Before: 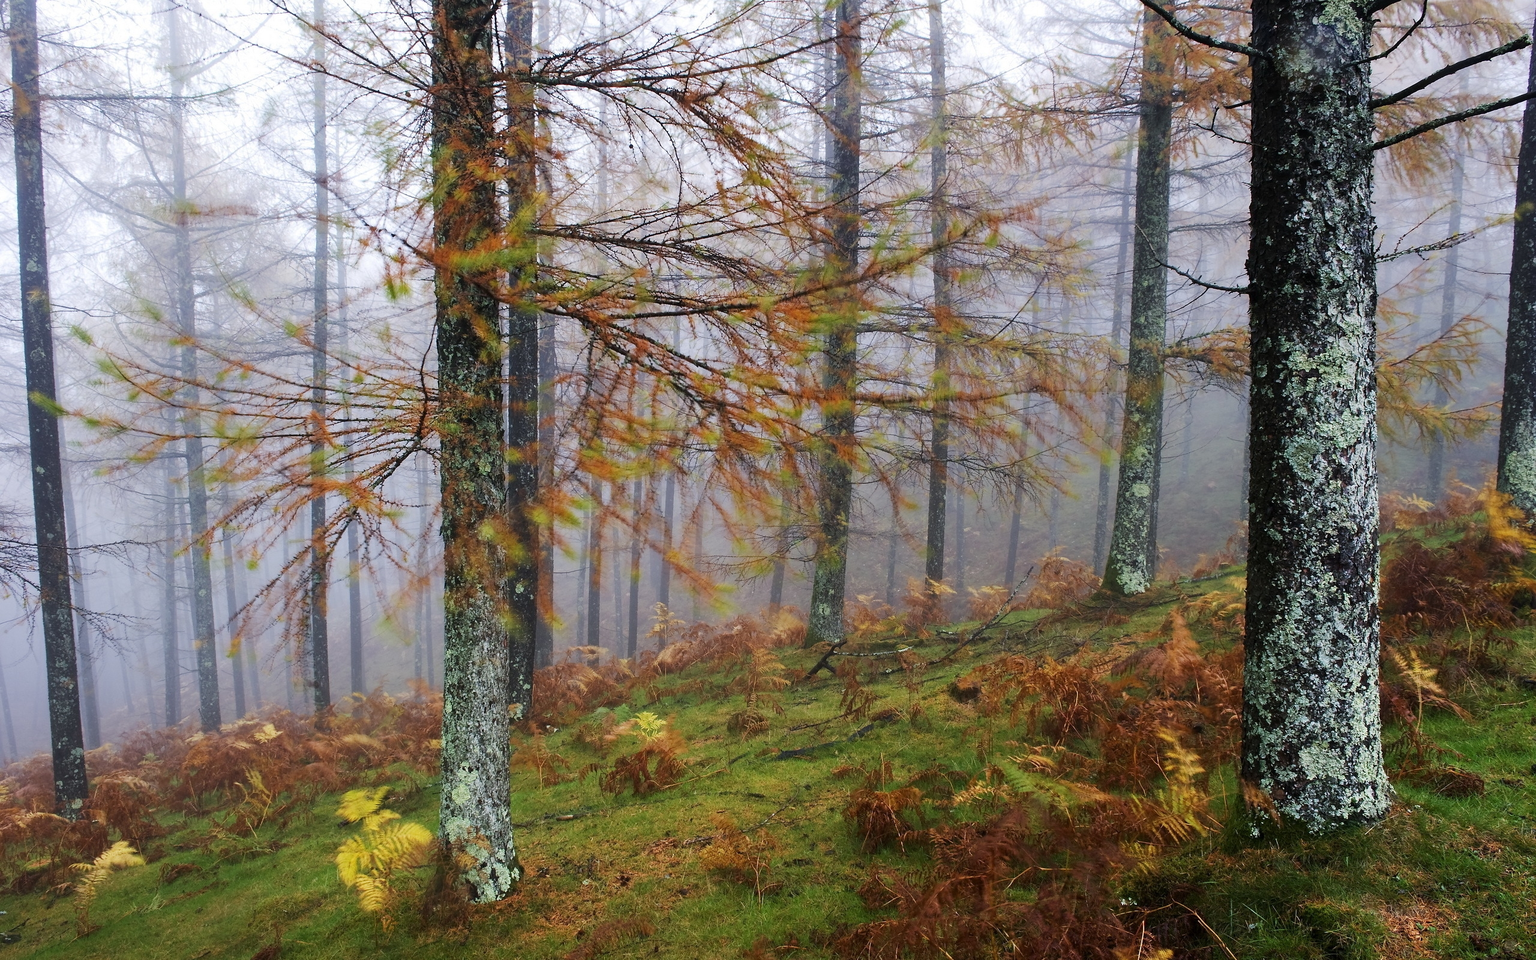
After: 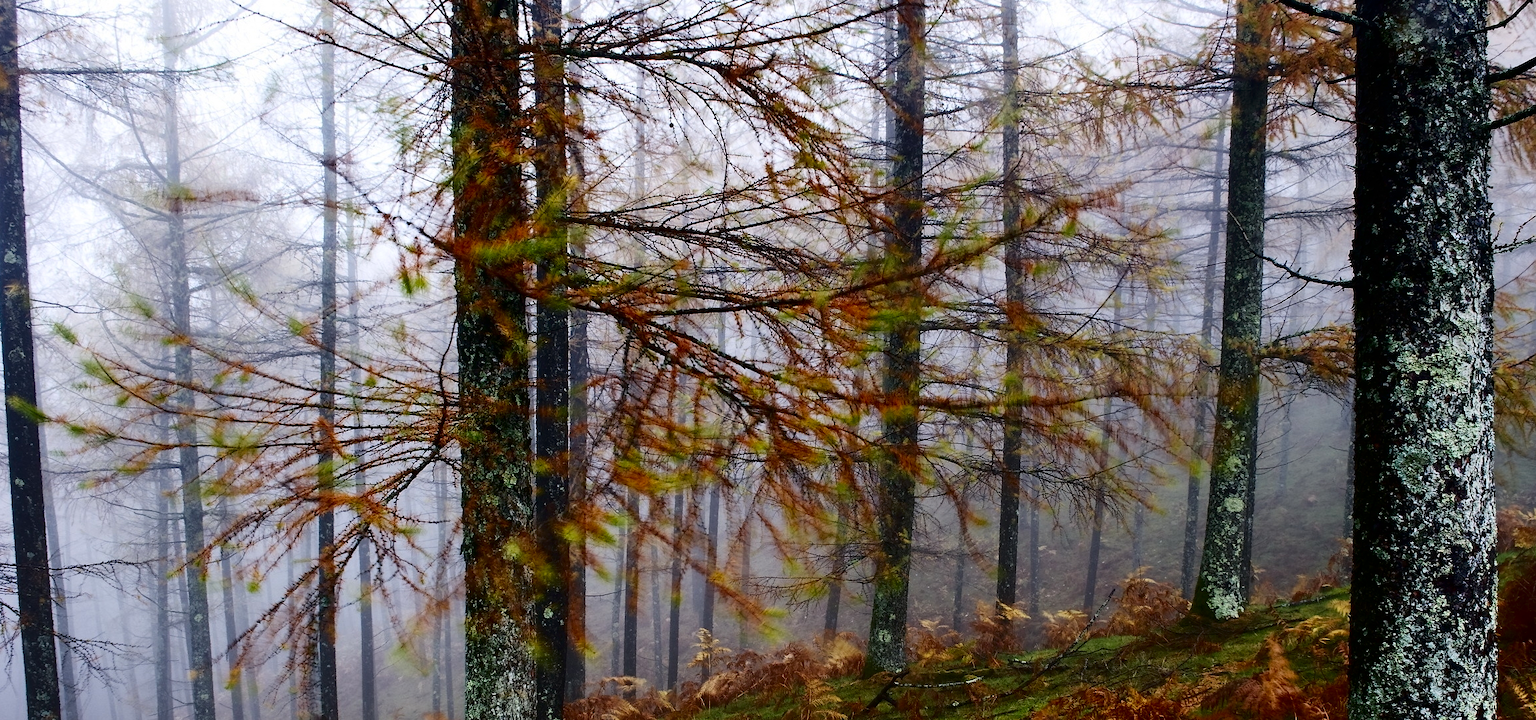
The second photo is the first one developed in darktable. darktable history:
contrast brightness saturation: contrast 0.24, brightness -0.24, saturation 0.14
crop: left 1.509%, top 3.452%, right 7.696%, bottom 28.452%
